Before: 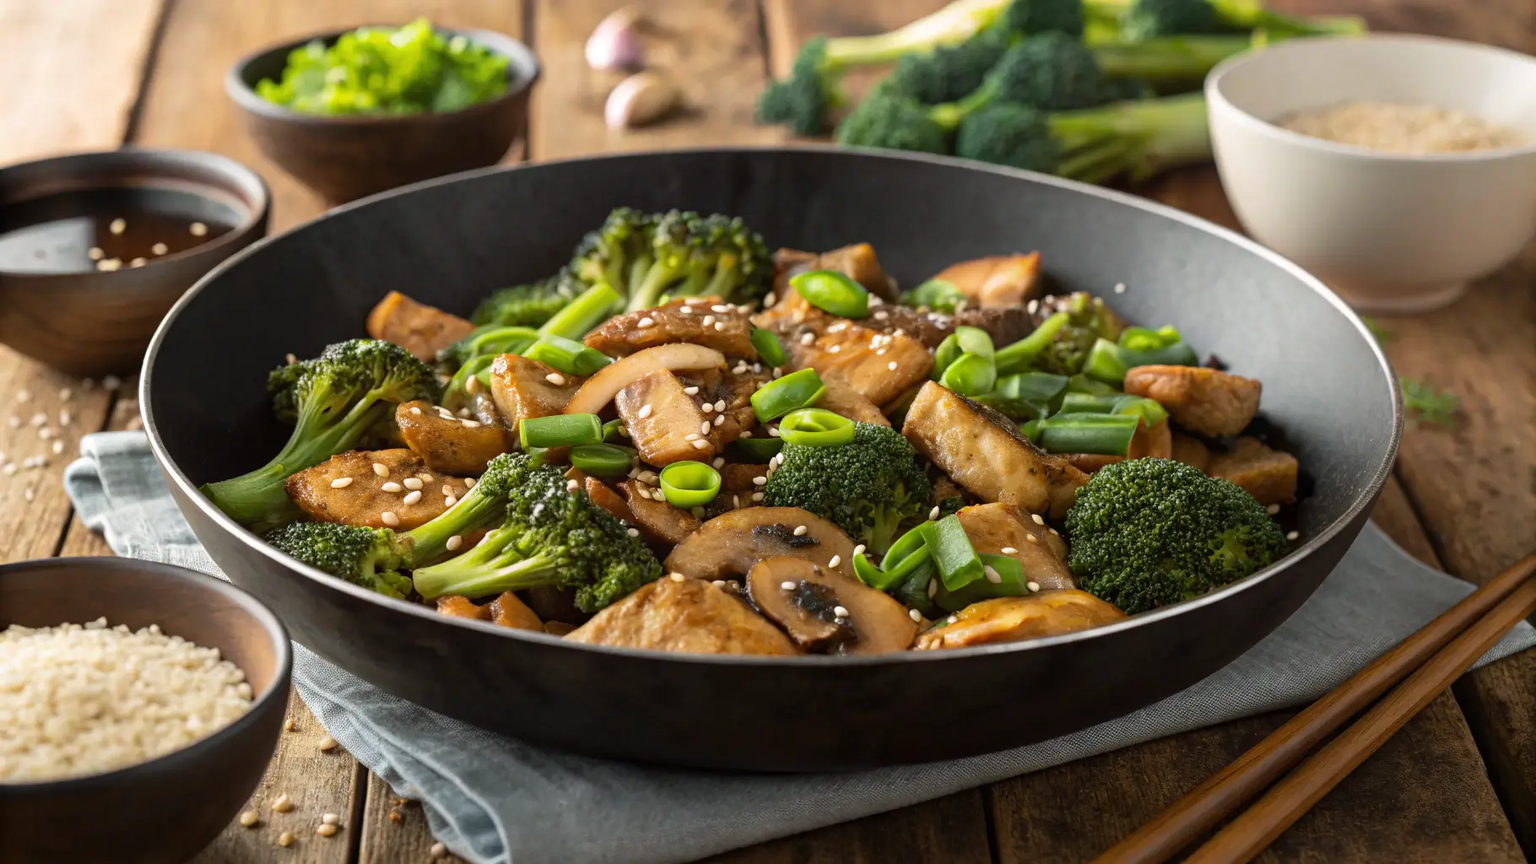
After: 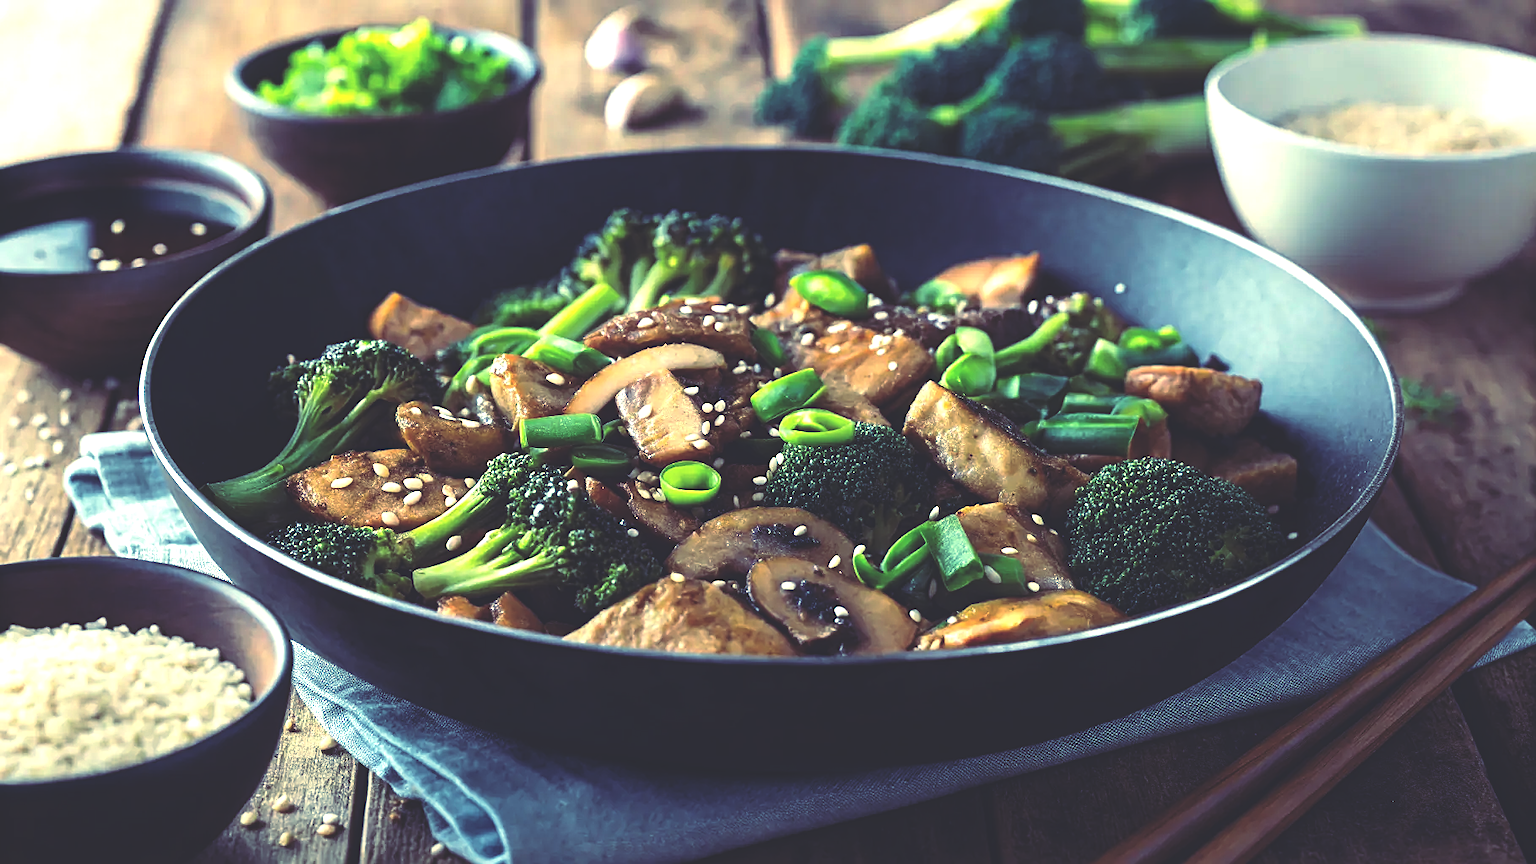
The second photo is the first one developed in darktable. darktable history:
rgb curve: curves: ch0 [(0, 0.186) (0.314, 0.284) (0.576, 0.466) (0.805, 0.691) (0.936, 0.886)]; ch1 [(0, 0.186) (0.314, 0.284) (0.581, 0.534) (0.771, 0.746) (0.936, 0.958)]; ch2 [(0, 0.216) (0.275, 0.39) (1, 1)], mode RGB, independent channels, compensate middle gray true, preserve colors none
sharpen: on, module defaults
tone equalizer: -8 EV -0.75 EV, -7 EV -0.7 EV, -6 EV -0.6 EV, -5 EV -0.4 EV, -3 EV 0.4 EV, -2 EV 0.6 EV, -1 EV 0.7 EV, +0 EV 0.75 EV, edges refinement/feathering 500, mask exposure compensation -1.57 EV, preserve details no
contrast brightness saturation: contrast -0.02, brightness -0.01, saturation 0.03
